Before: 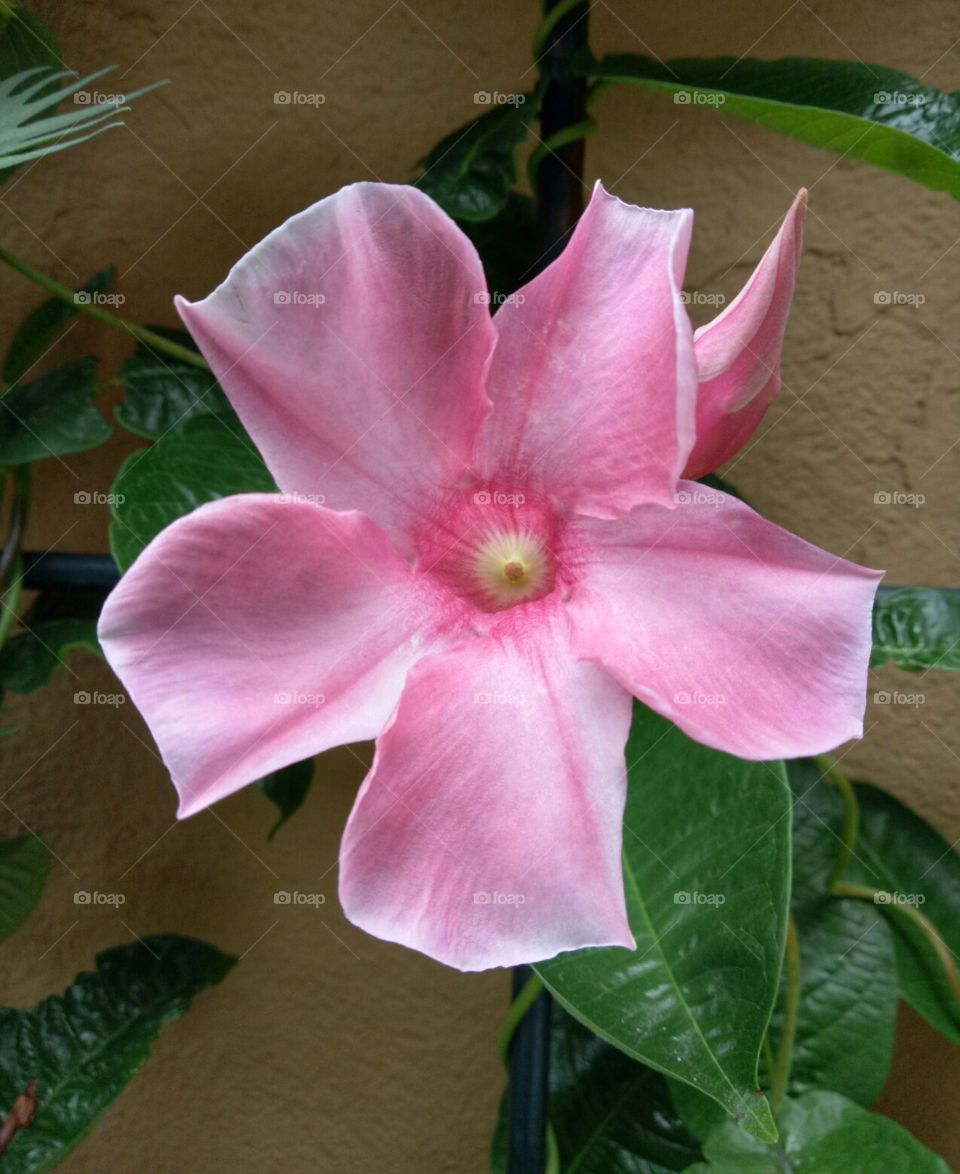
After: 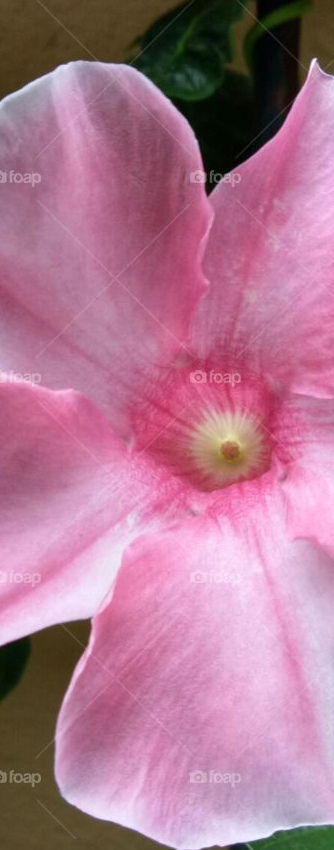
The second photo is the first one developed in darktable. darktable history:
crop and rotate: left 29.684%, top 10.339%, right 35.431%, bottom 17.215%
